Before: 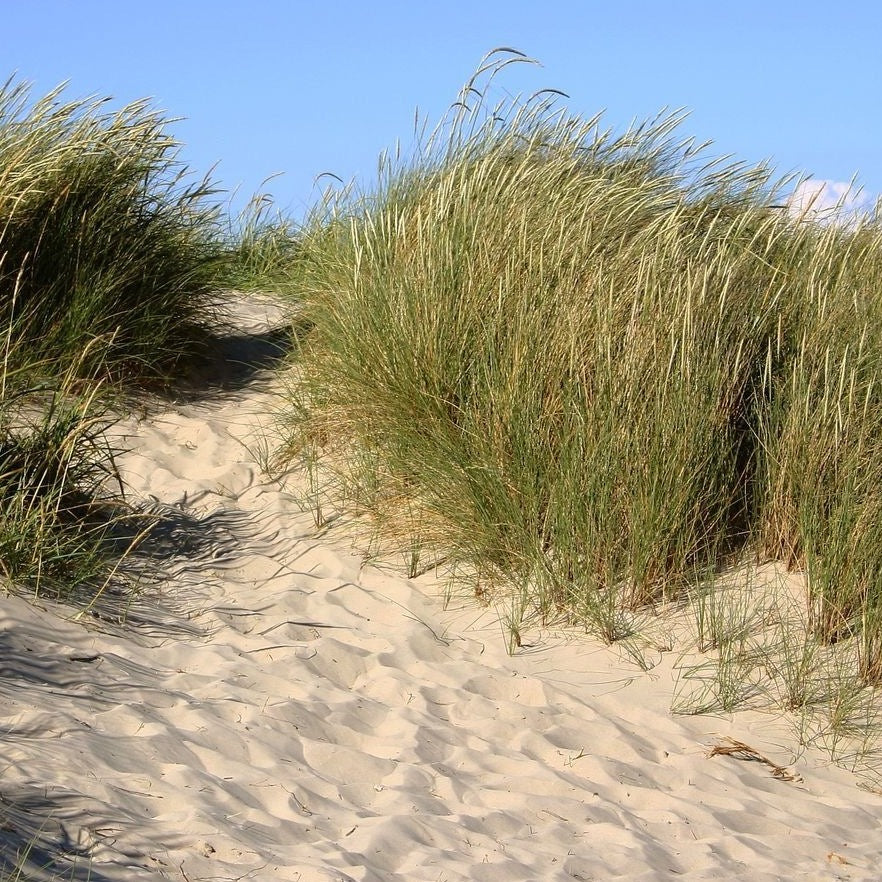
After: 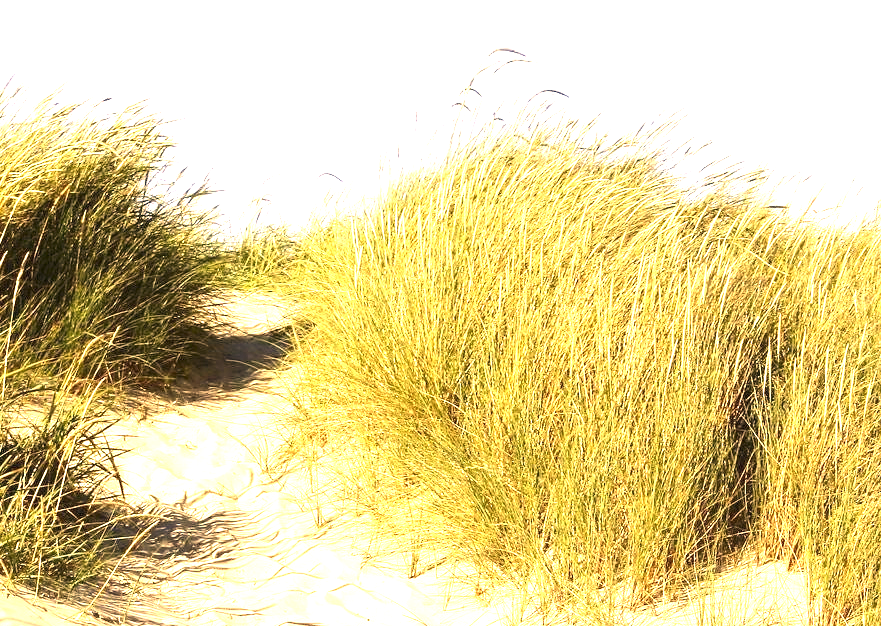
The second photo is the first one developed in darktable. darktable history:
exposure: black level correction 0, exposure 2.151 EV, compensate highlight preservation false
contrast brightness saturation: contrast 0.057, brightness -0.006, saturation -0.231
color correction: highlights a* 14.8, highlights b* 32.23
crop: right 0%, bottom 29.014%
